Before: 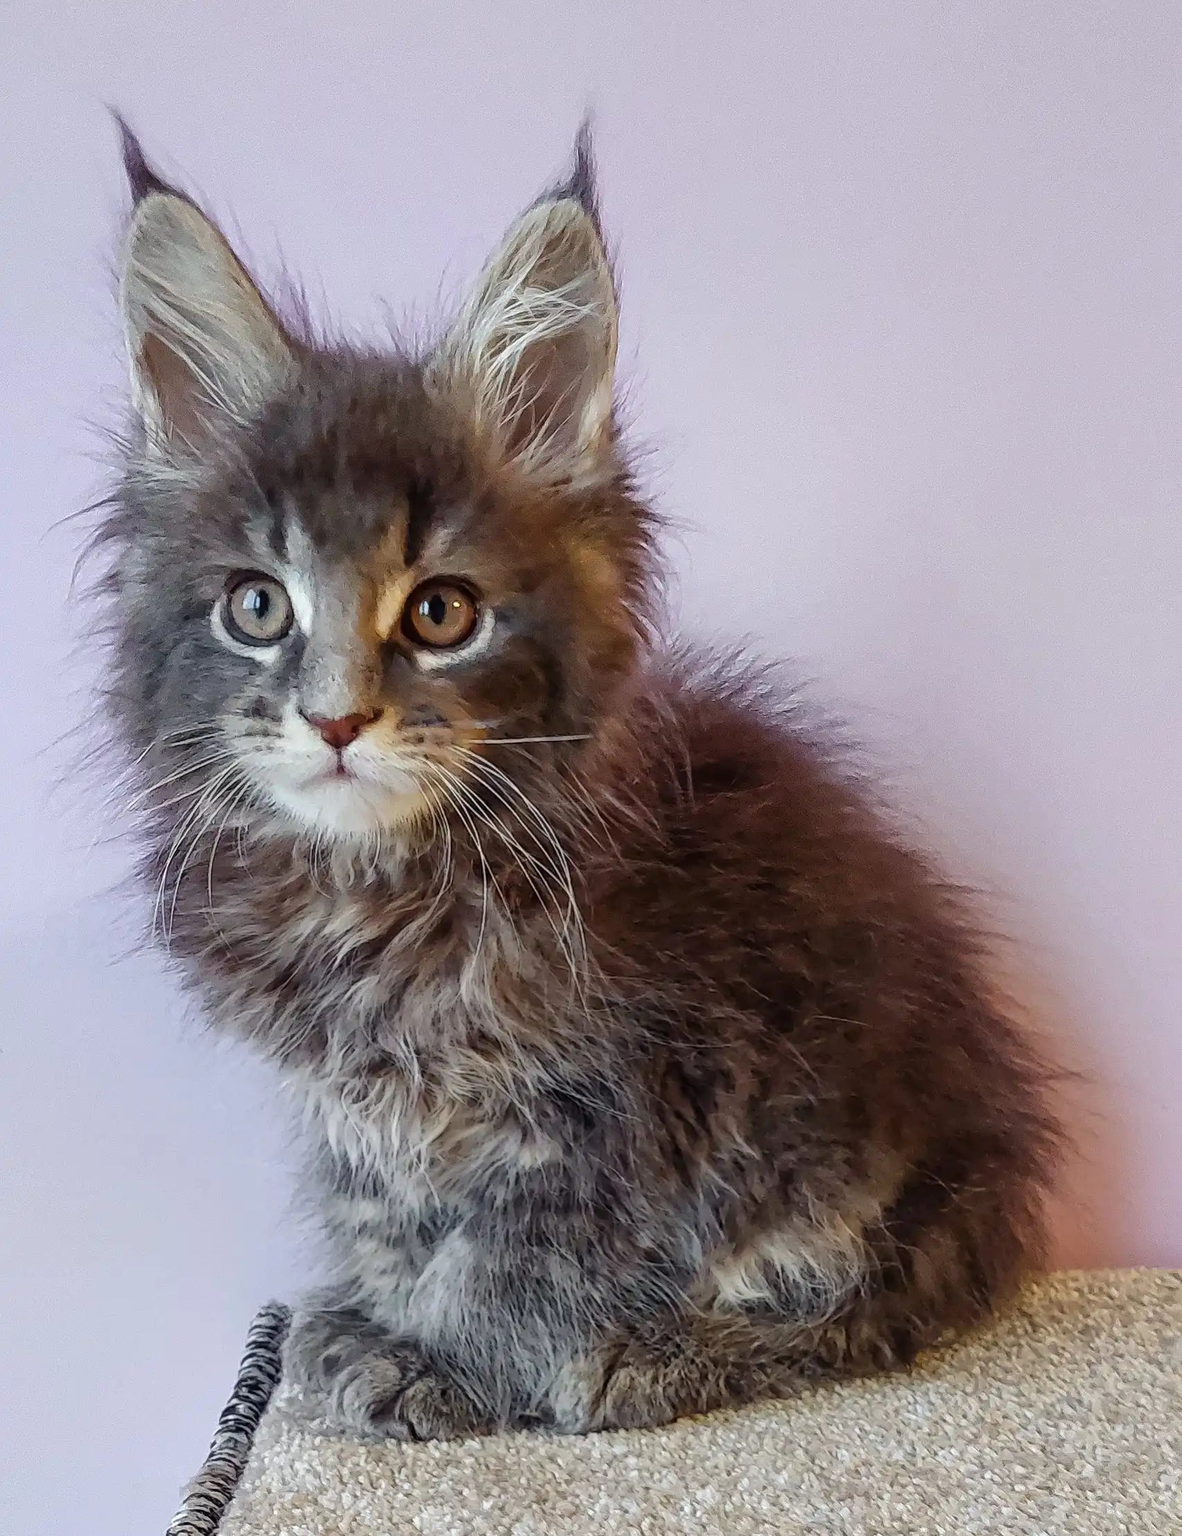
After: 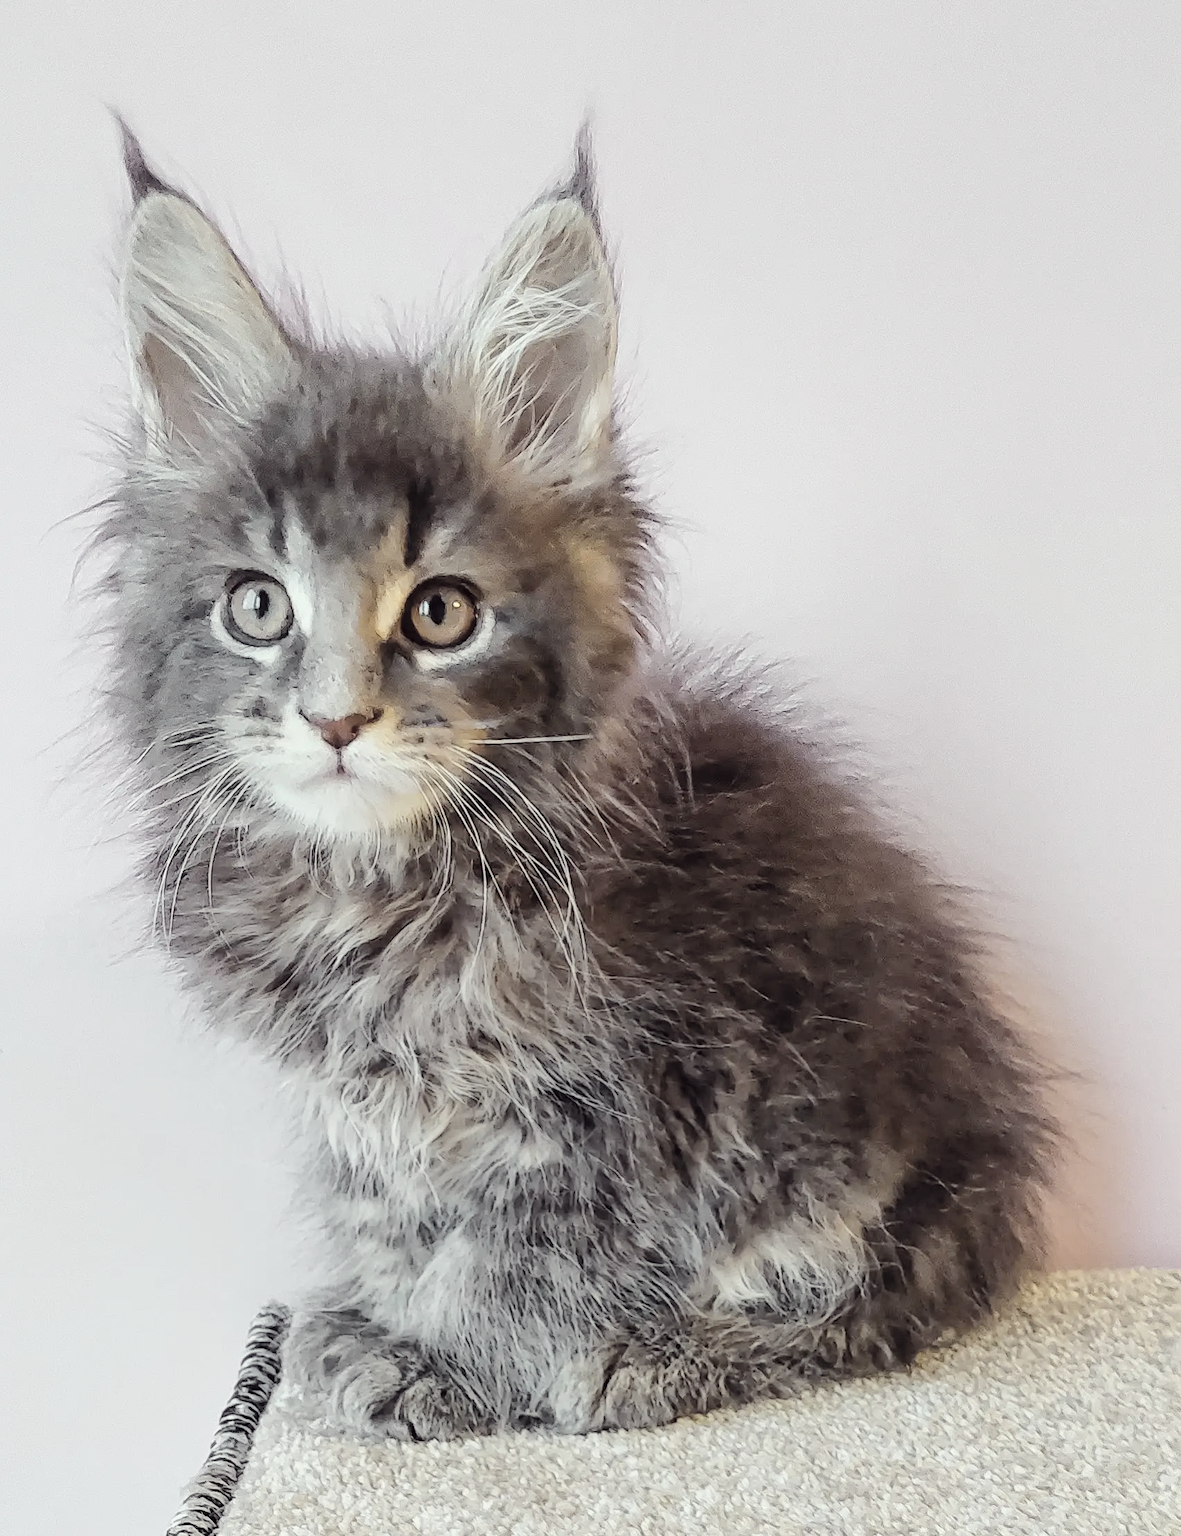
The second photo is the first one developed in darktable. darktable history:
color correction: highlights a* -0.95, highlights b* 4.5, shadows a* 3.55
tone curve: curves: ch0 [(0, 0) (0.035, 0.017) (0.131, 0.108) (0.279, 0.279) (0.476, 0.554) (0.617, 0.693) (0.704, 0.77) (0.801, 0.854) (0.895, 0.927) (1, 0.976)]; ch1 [(0, 0) (0.318, 0.278) (0.444, 0.427) (0.493, 0.488) (0.508, 0.502) (0.534, 0.526) (0.562, 0.555) (0.645, 0.648) (0.746, 0.764) (1, 1)]; ch2 [(0, 0) (0.316, 0.292) (0.381, 0.37) (0.423, 0.448) (0.476, 0.482) (0.502, 0.495) (0.522, 0.518) (0.533, 0.532) (0.593, 0.622) (0.634, 0.663) (0.7, 0.7) (0.861, 0.808) (1, 0.951)], color space Lab, independent channels, preserve colors none
contrast brightness saturation: brightness 0.18, saturation -0.5
